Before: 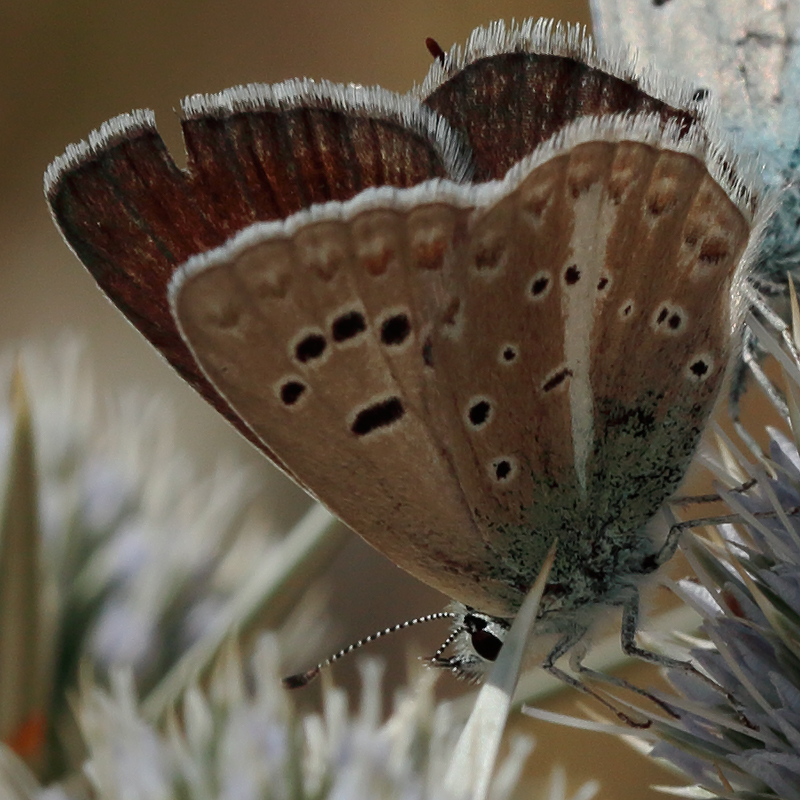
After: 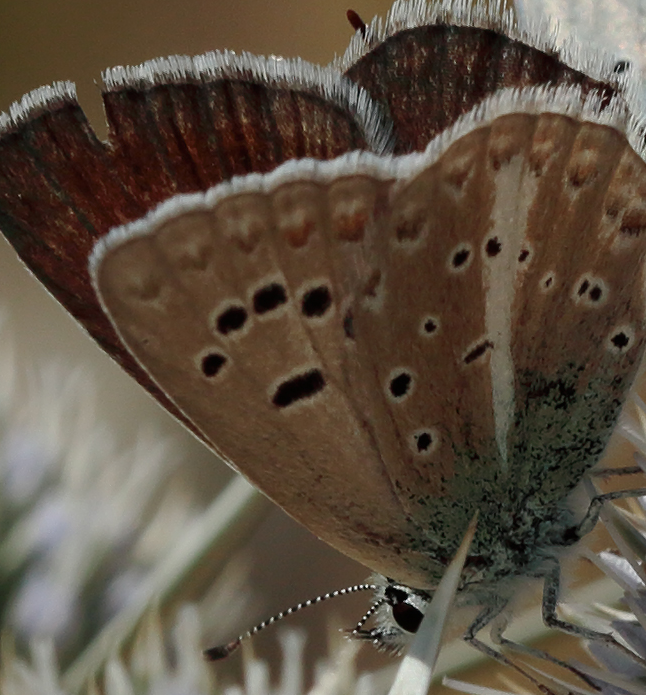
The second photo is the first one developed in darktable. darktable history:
crop: left 9.946%, top 3.625%, right 9.27%, bottom 9.488%
